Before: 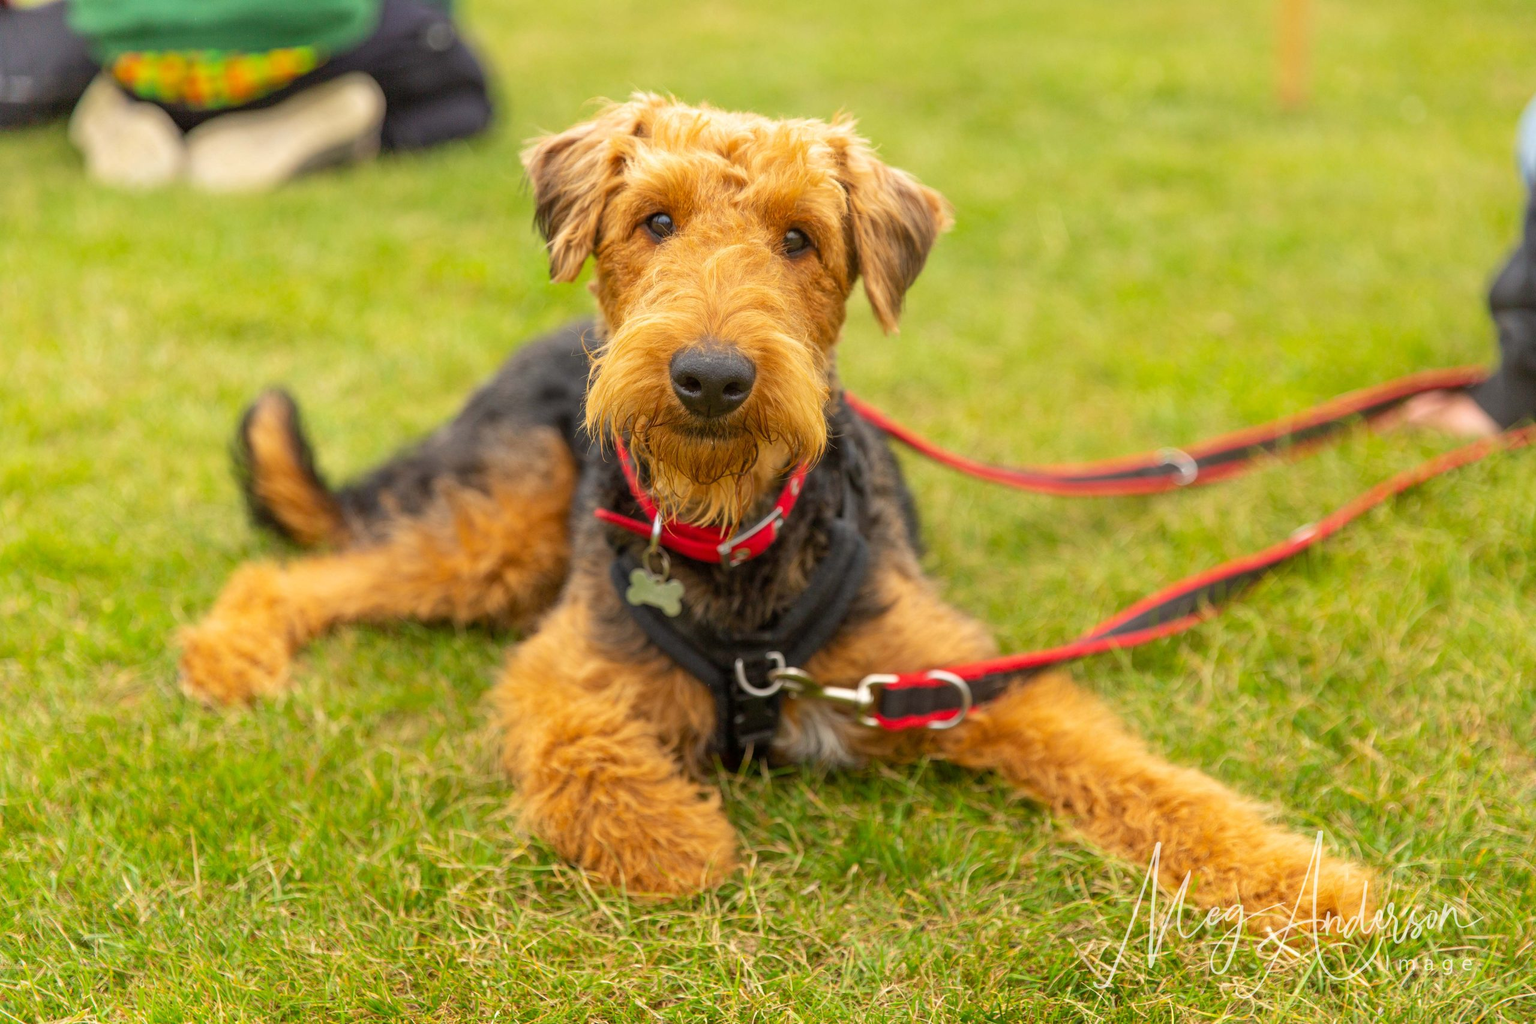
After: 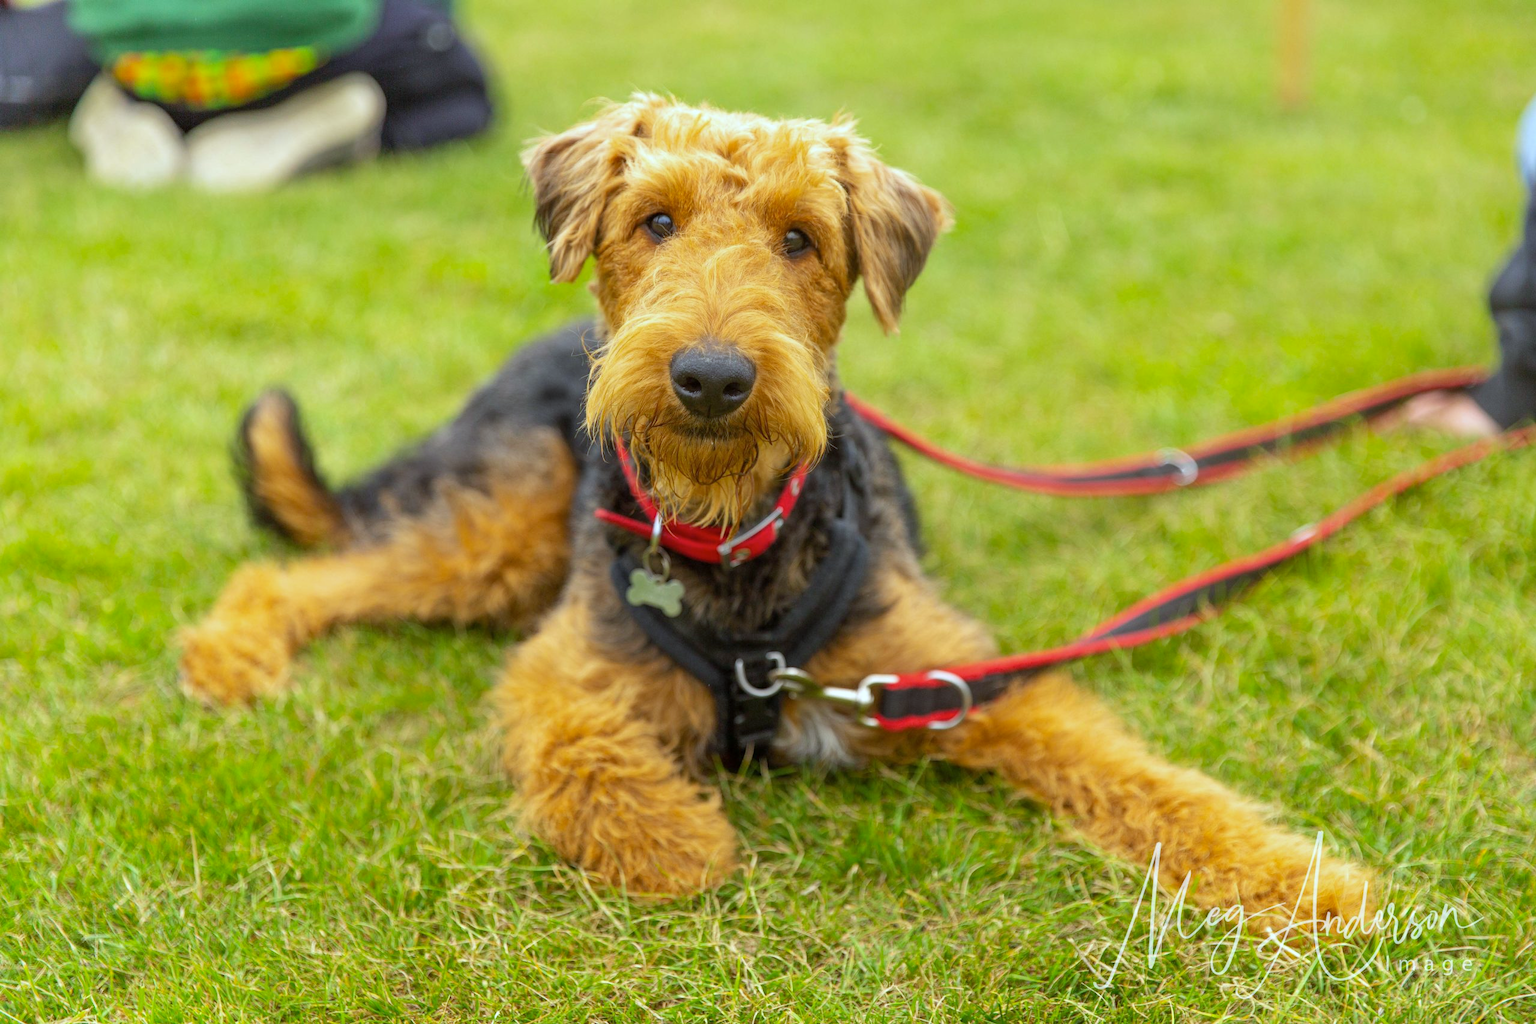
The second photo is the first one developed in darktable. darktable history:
color correction: highlights a* -4.73, highlights b* 5.06, saturation 0.97
white balance: red 0.948, green 1.02, blue 1.176
